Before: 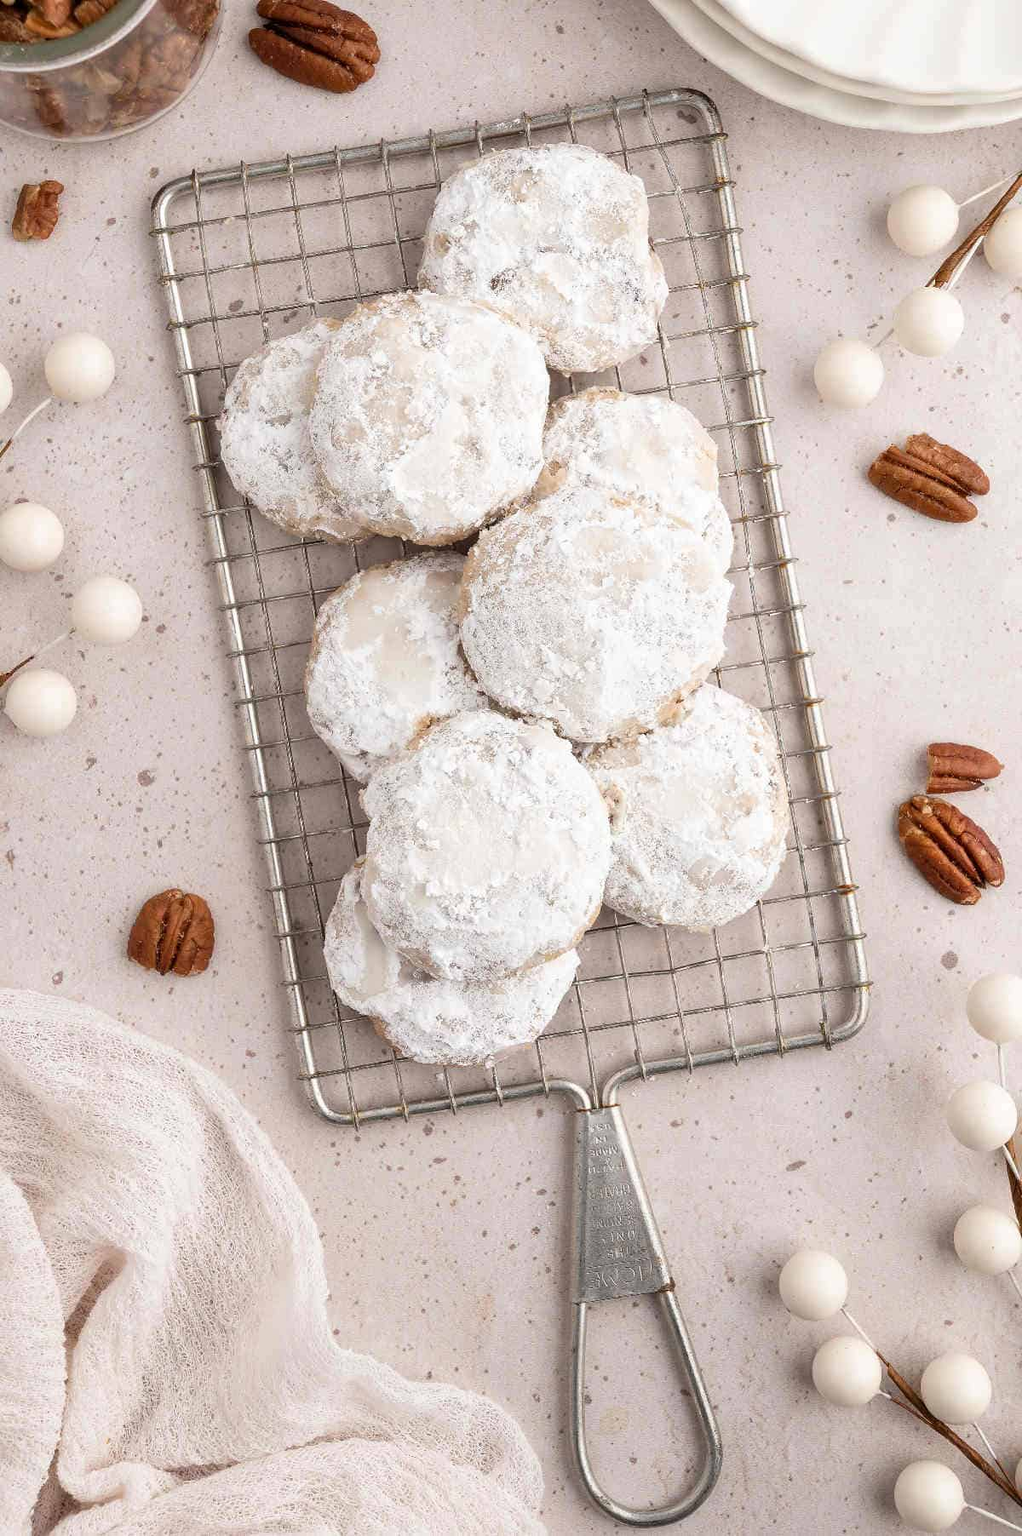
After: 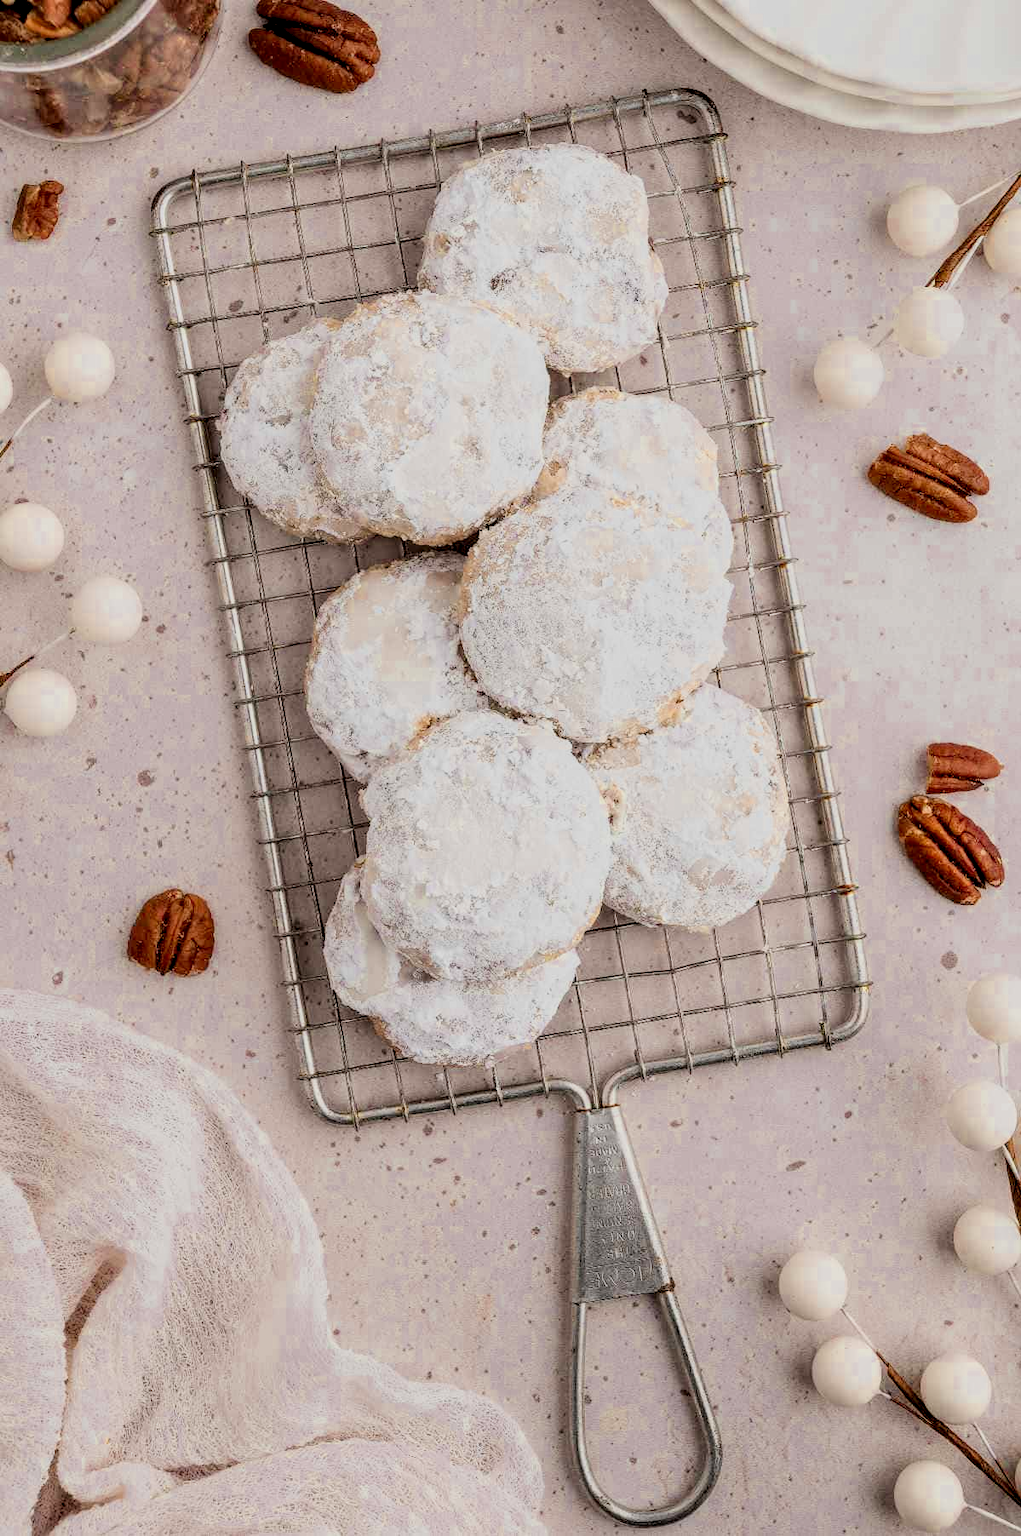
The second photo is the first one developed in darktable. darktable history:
local contrast: detail 150%
filmic rgb: black relative exposure -7.15 EV, white relative exposure 5.36 EV, hardness 3.02, color science v6 (2022)
color zones: curves: ch0 [(0.004, 0.305) (0.261, 0.623) (0.389, 0.399) (0.708, 0.571) (0.947, 0.34)]; ch1 [(0.025, 0.645) (0.229, 0.584) (0.326, 0.551) (0.484, 0.262) (0.757, 0.643)]
